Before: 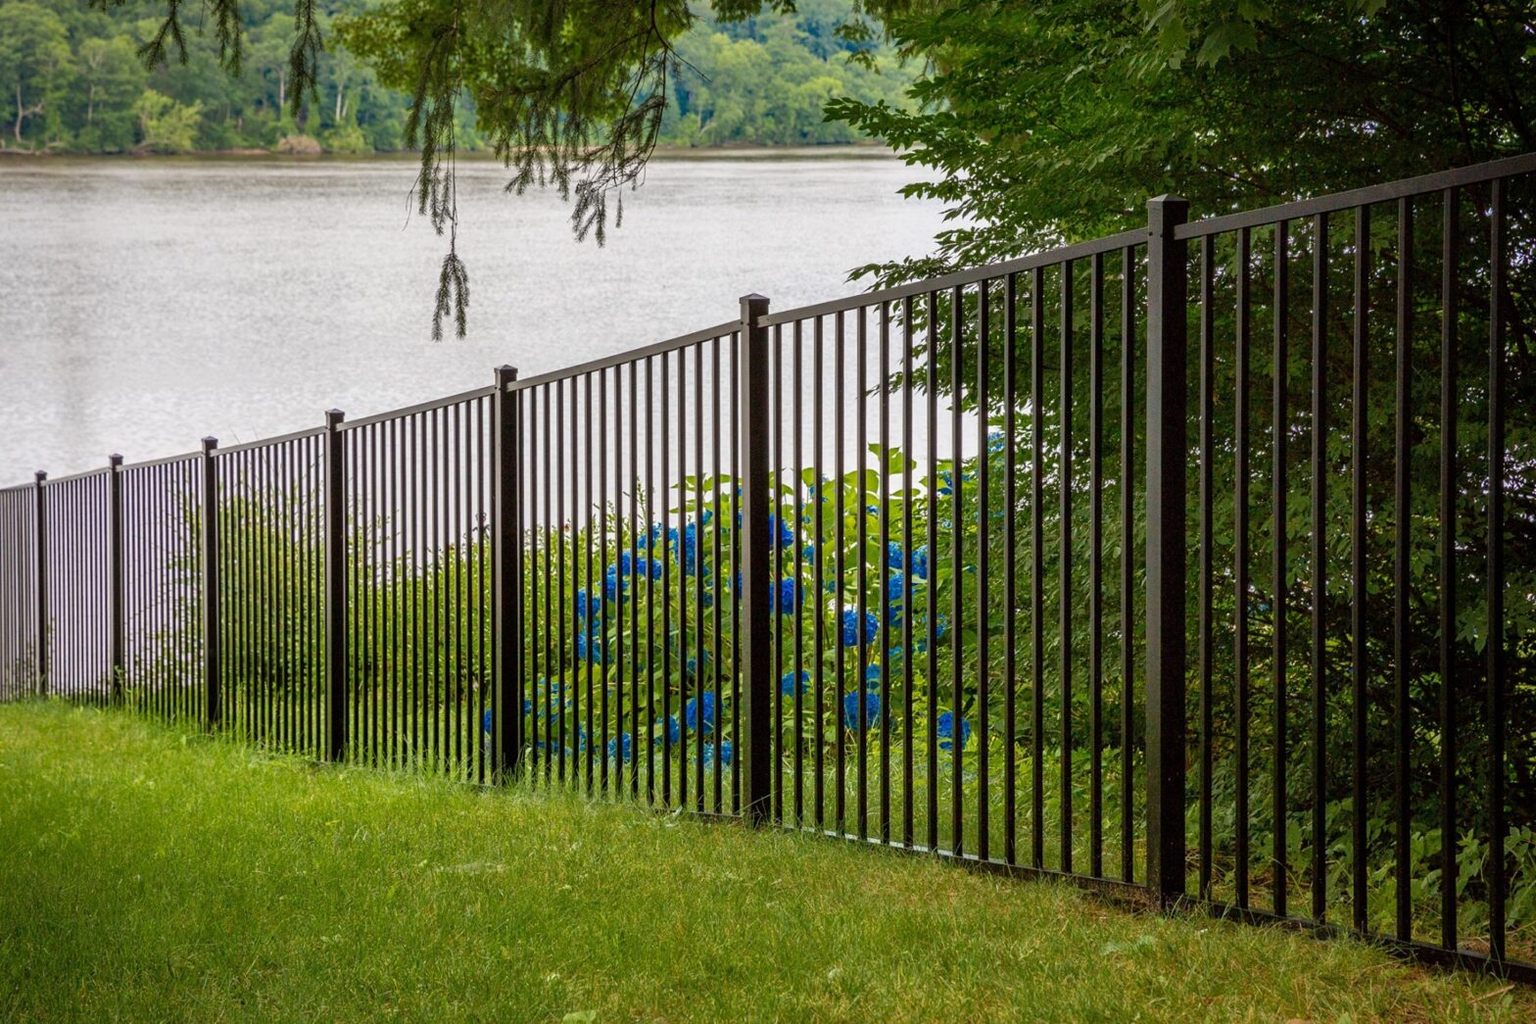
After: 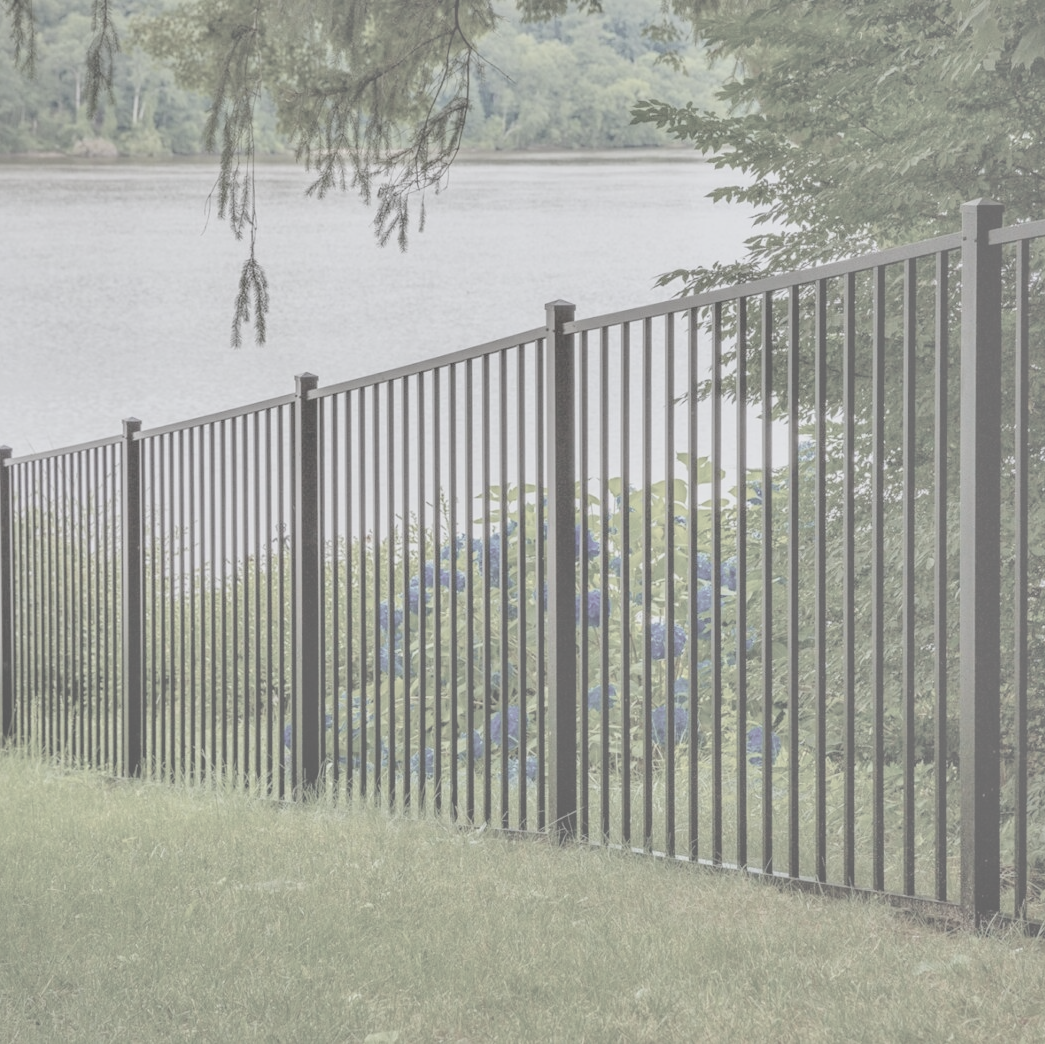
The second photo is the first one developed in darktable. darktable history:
contrast brightness saturation: contrast -0.32, brightness 0.75, saturation -0.78
white balance: red 0.974, blue 1.044
shadows and highlights: soften with gaussian
crop and rotate: left 13.409%, right 19.924%
